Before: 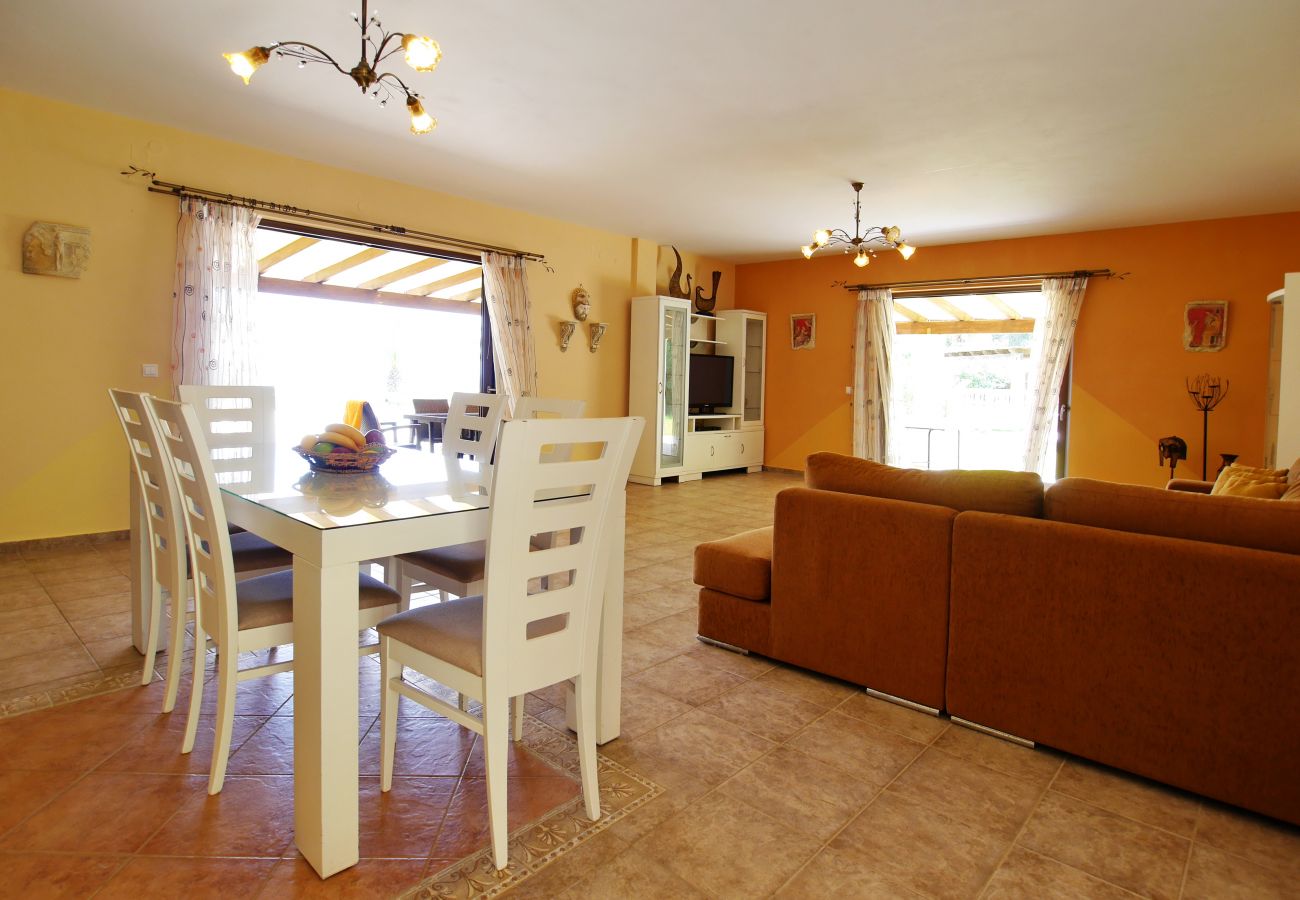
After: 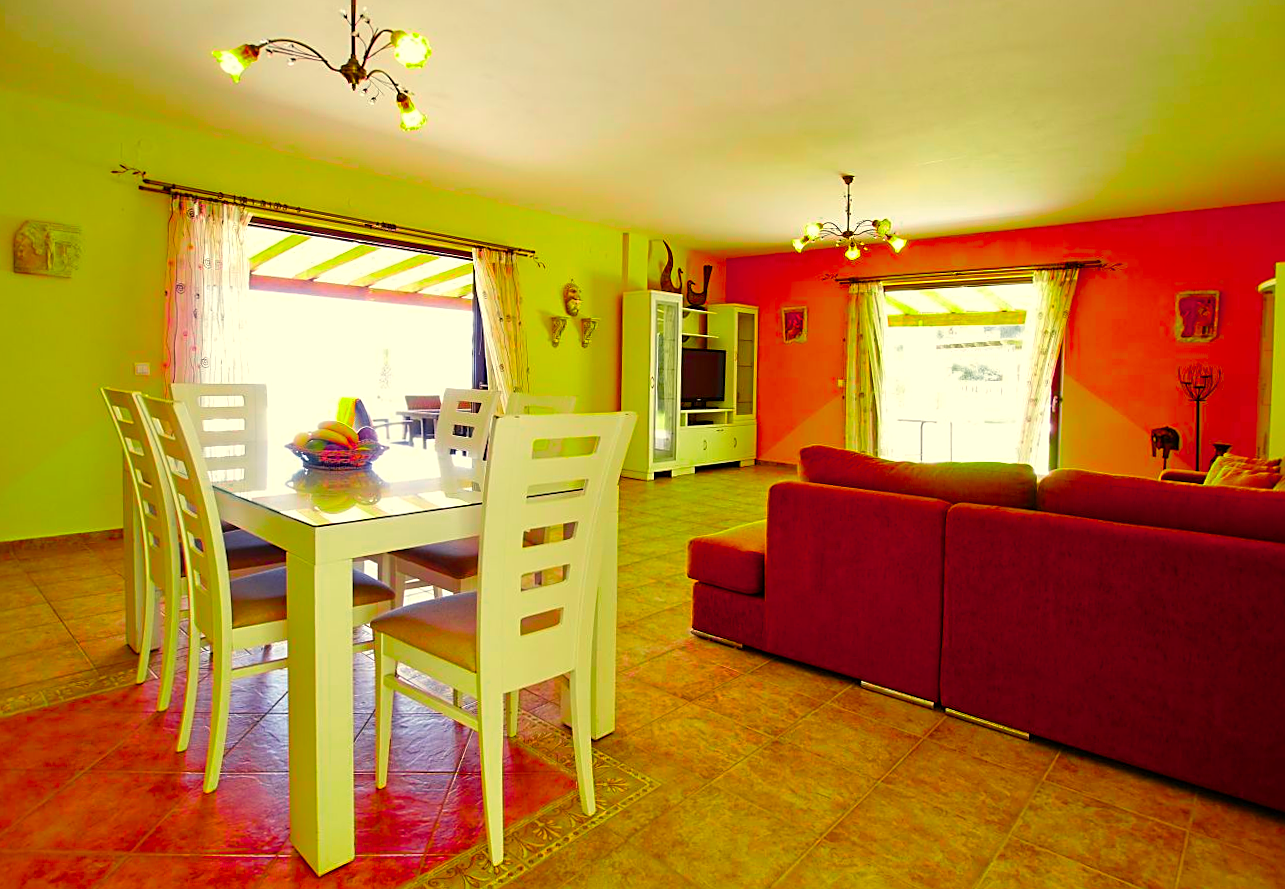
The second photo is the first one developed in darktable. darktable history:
white balance: red 1.029, blue 0.92
color balance rgb: linear chroma grading › global chroma 25%, perceptual saturation grading › global saturation 50%
color zones: curves: ch0 [(0, 0.533) (0.126, 0.533) (0.234, 0.533) (0.368, 0.357) (0.5, 0.5) (0.625, 0.5) (0.74, 0.637) (0.875, 0.5)]; ch1 [(0.004, 0.708) (0.129, 0.662) (0.25, 0.5) (0.375, 0.331) (0.496, 0.396) (0.625, 0.649) (0.739, 0.26) (0.875, 0.5) (1, 0.478)]; ch2 [(0, 0.409) (0.132, 0.403) (0.236, 0.558) (0.379, 0.448) (0.5, 0.5) (0.625, 0.5) (0.691, 0.39) (0.875, 0.5)]
sharpen: on, module defaults
rotate and perspective: rotation -0.45°, automatic cropping original format, crop left 0.008, crop right 0.992, crop top 0.012, crop bottom 0.988
